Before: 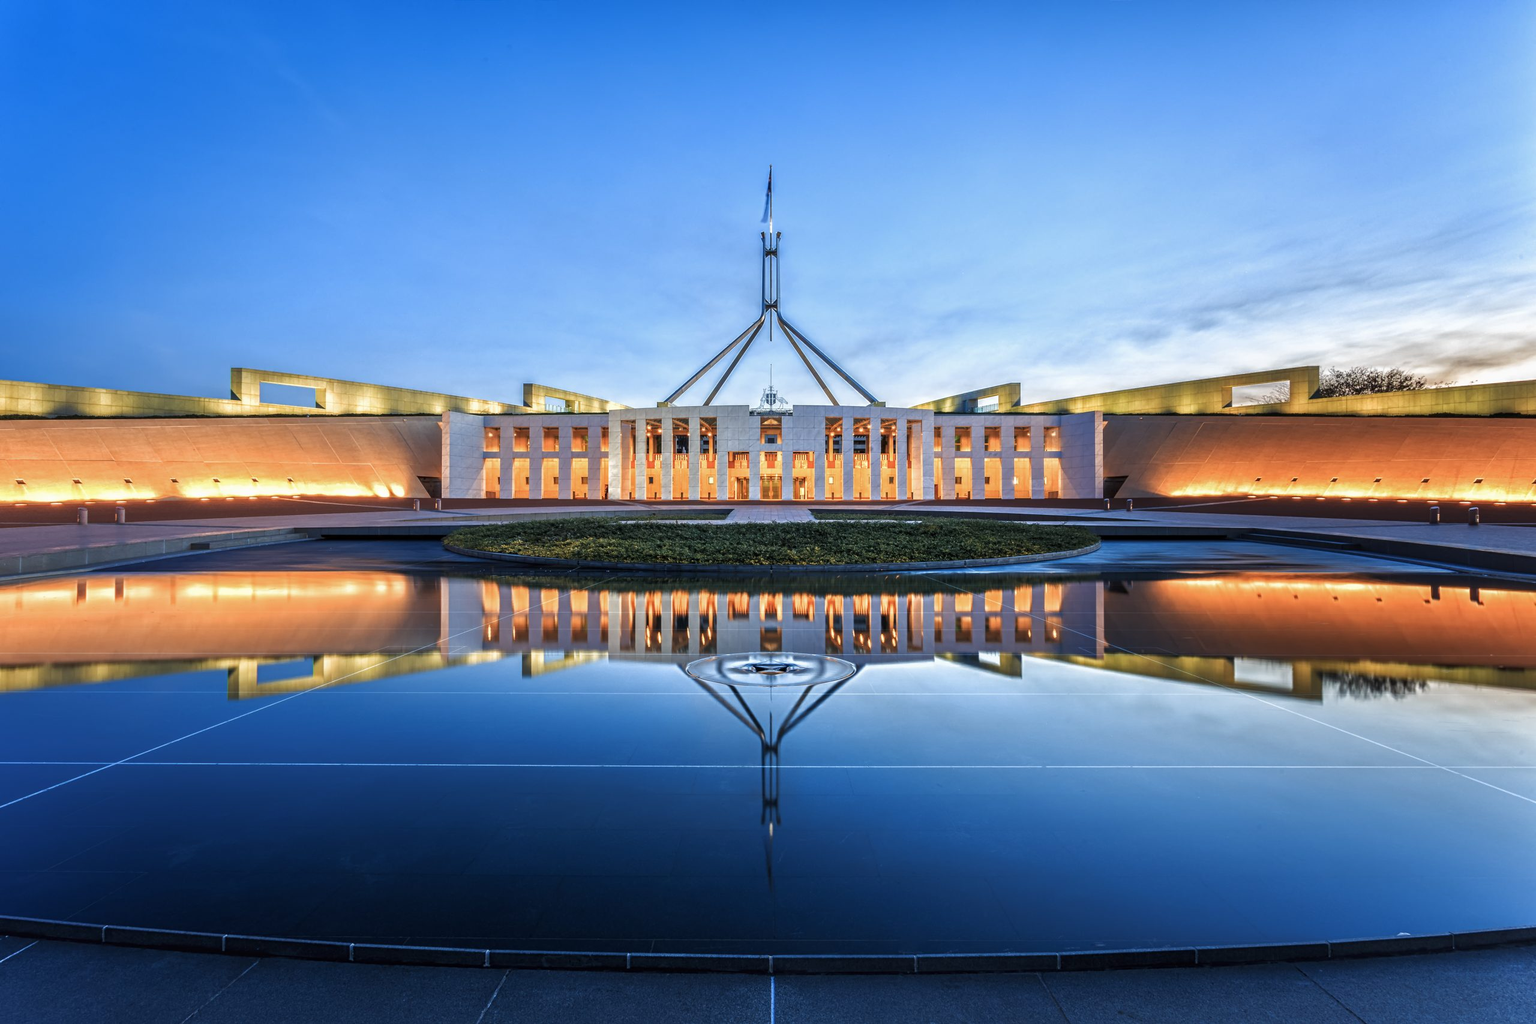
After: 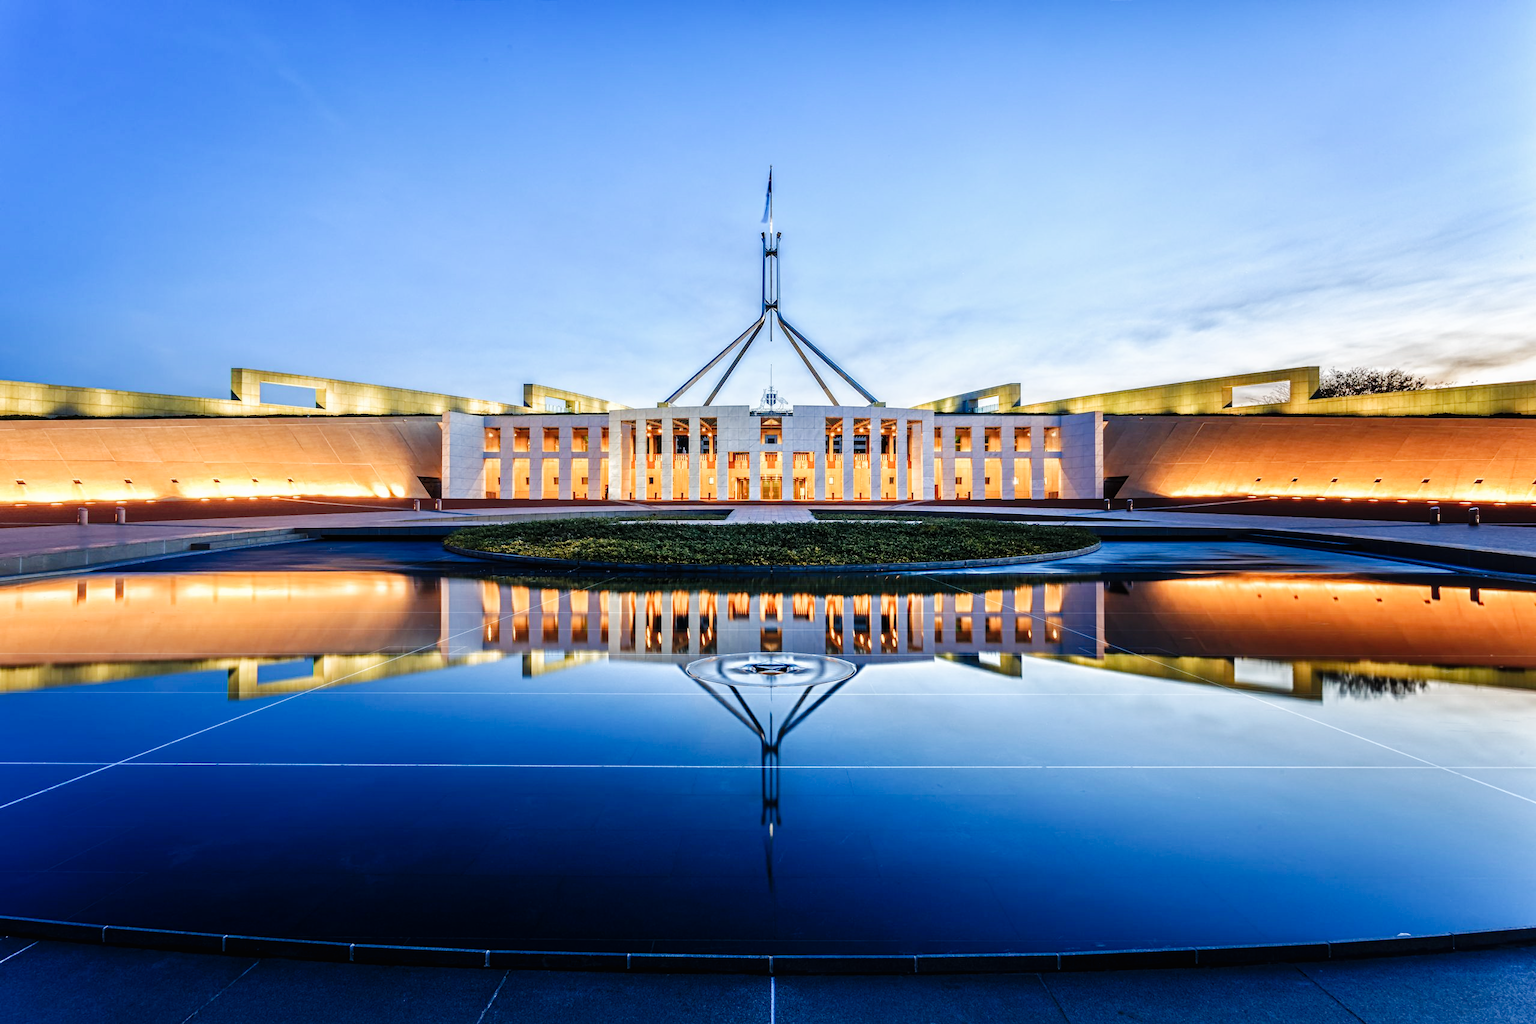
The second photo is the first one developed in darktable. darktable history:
tone curve: curves: ch0 [(0, 0) (0.003, 0.006) (0.011, 0.007) (0.025, 0.009) (0.044, 0.012) (0.069, 0.021) (0.1, 0.036) (0.136, 0.056) (0.177, 0.105) (0.224, 0.165) (0.277, 0.251) (0.335, 0.344) (0.399, 0.439) (0.468, 0.532) (0.543, 0.628) (0.623, 0.718) (0.709, 0.797) (0.801, 0.874) (0.898, 0.943) (1, 1)], preserve colors none
